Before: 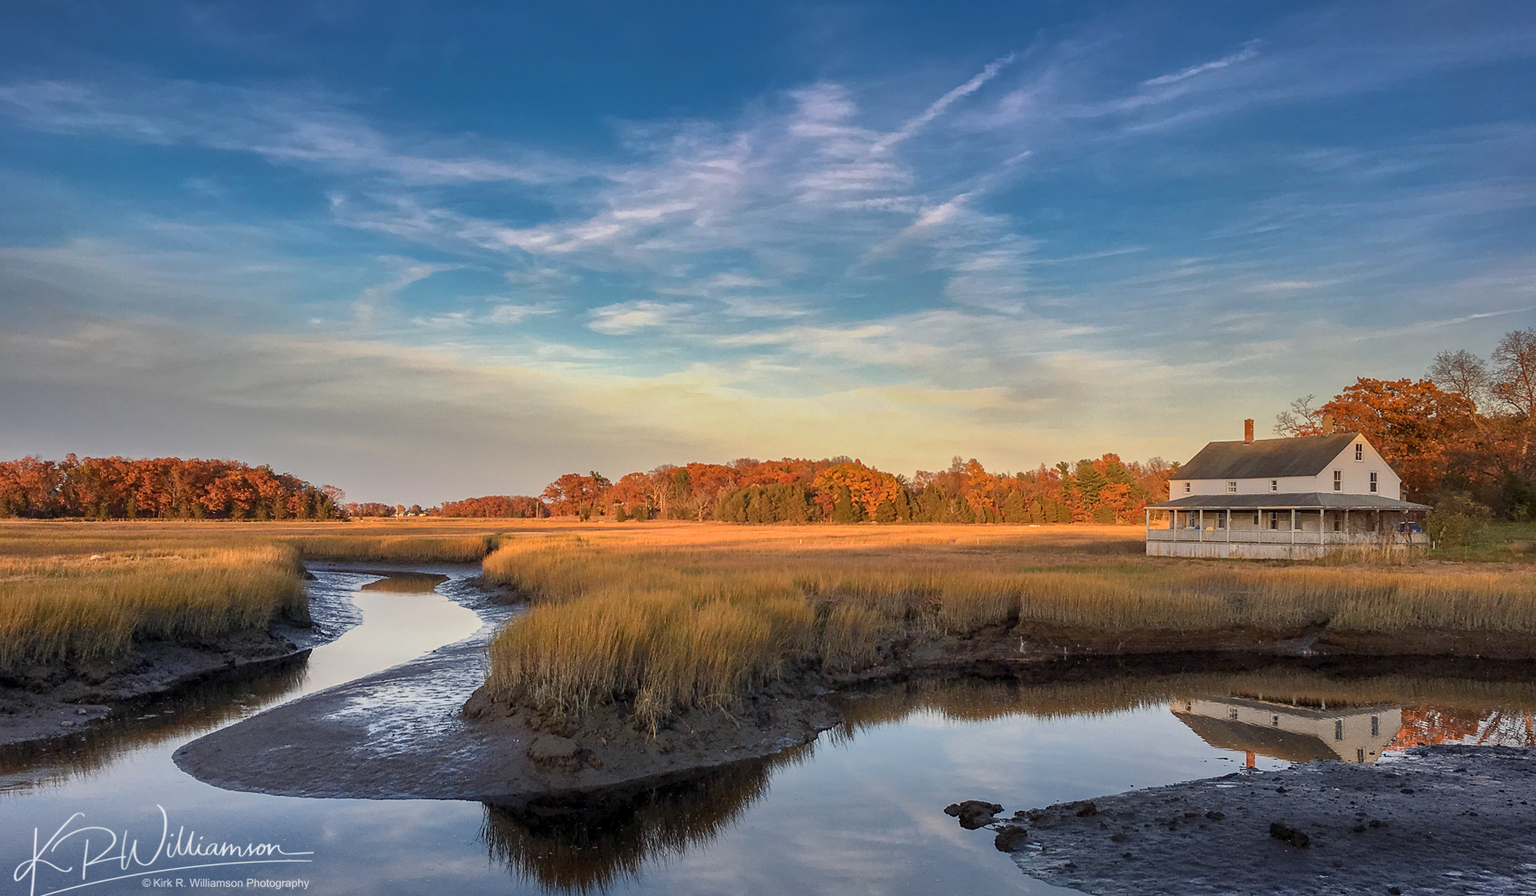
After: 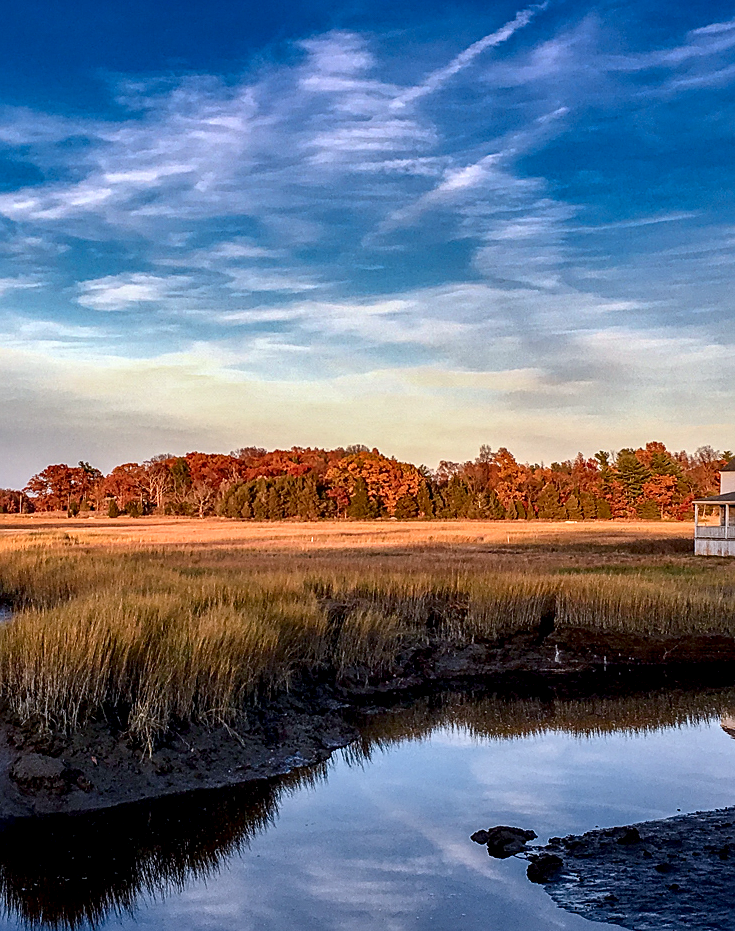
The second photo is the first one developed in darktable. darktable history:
exposure: exposure 0.6 EV, compensate exposure bias true, compensate highlight preservation false
crop: left 33.809%, top 6.061%, right 22.901%
color calibration: illuminant as shot in camera, x 0.37, y 0.382, temperature 4316.74 K, saturation algorithm version 1 (2020)
contrast brightness saturation: contrast 0.133, brightness -0.244, saturation 0.147
filmic rgb: black relative exposure -16 EV, white relative exposure 4.03 EV, threshold 3.06 EV, target black luminance 0%, hardness 7.62, latitude 73.12%, contrast 0.908, highlights saturation mix 11.44%, shadows ↔ highlights balance -0.376%, enable highlight reconstruction true
local contrast: detail 160%
sharpen: on, module defaults
